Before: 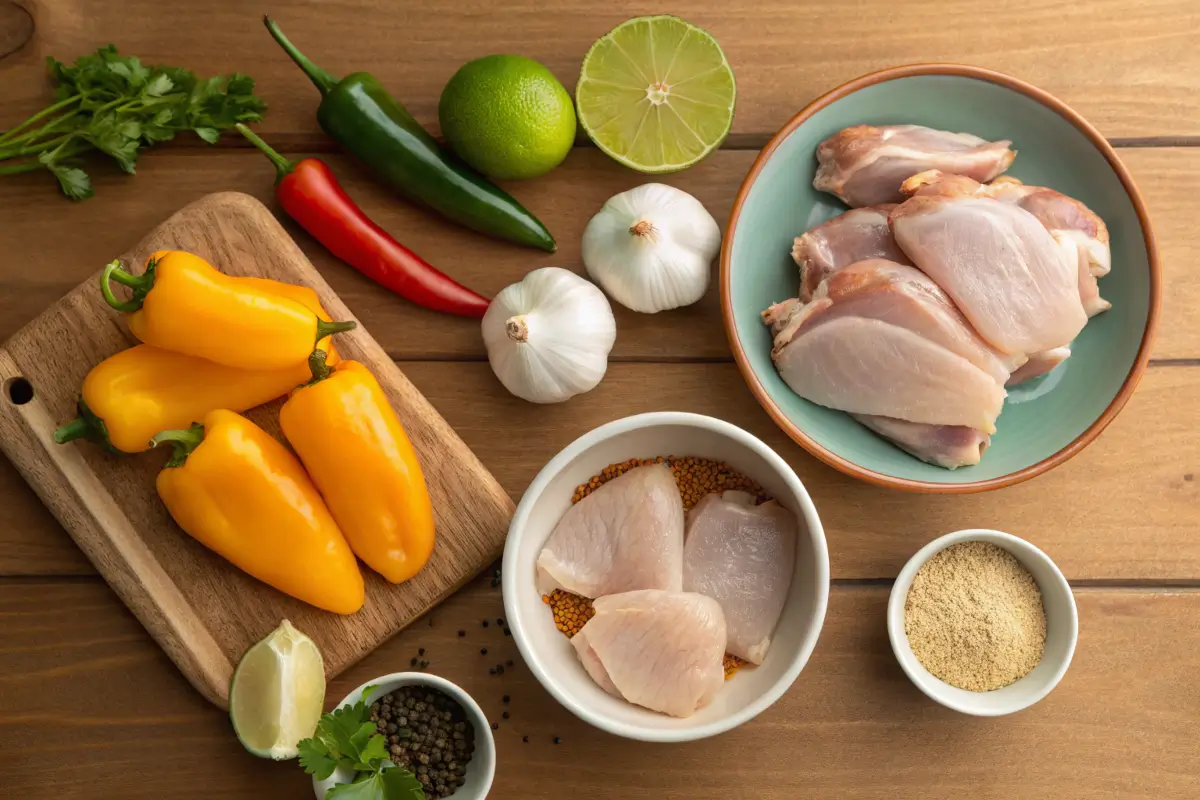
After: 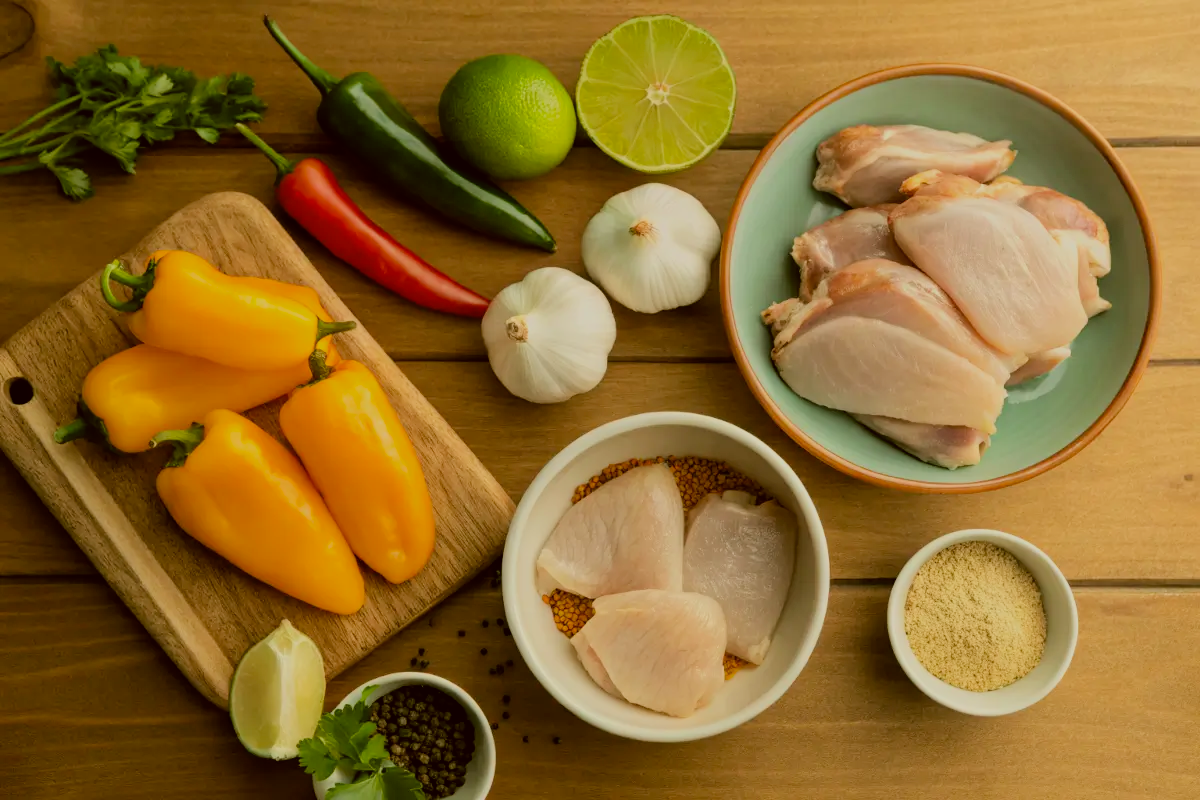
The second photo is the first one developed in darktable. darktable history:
filmic rgb: black relative exposure -7.15 EV, white relative exposure 5.36 EV, hardness 3.02, color science v6 (2022)
color correction: highlights a* -1.43, highlights b* 10.12, shadows a* 0.395, shadows b* 19.35
